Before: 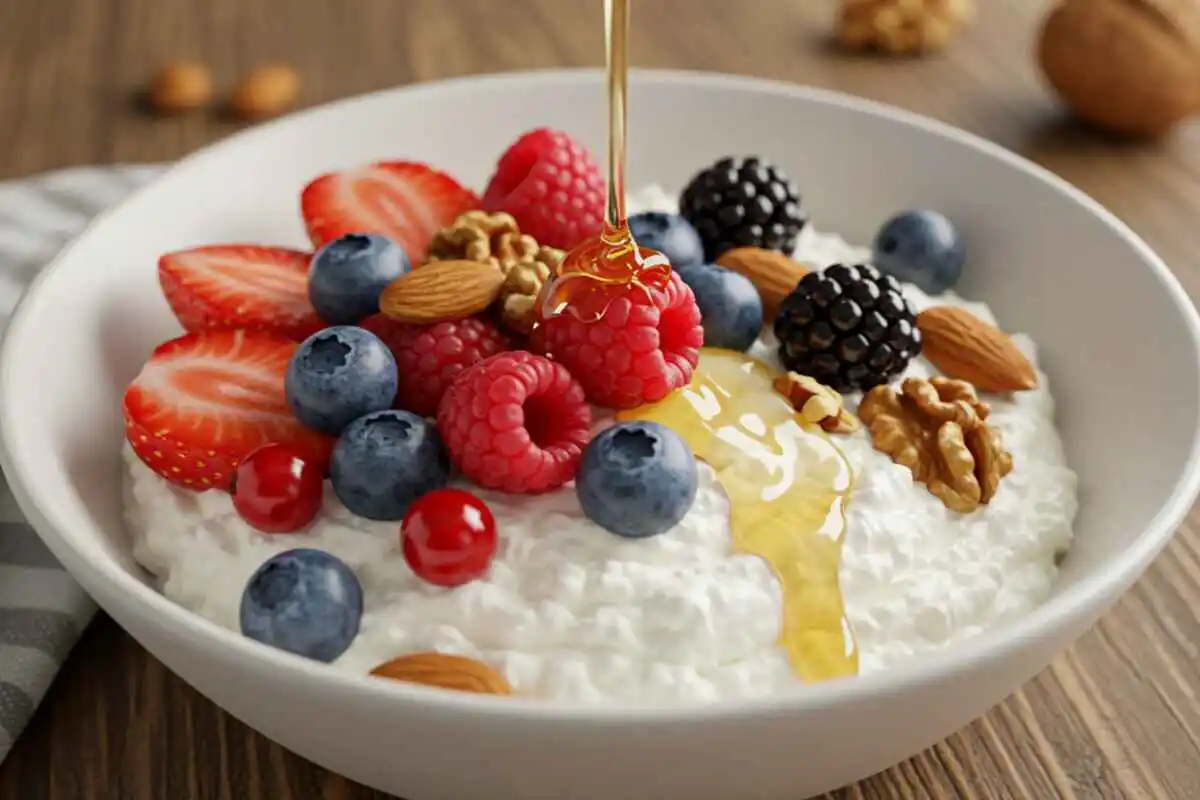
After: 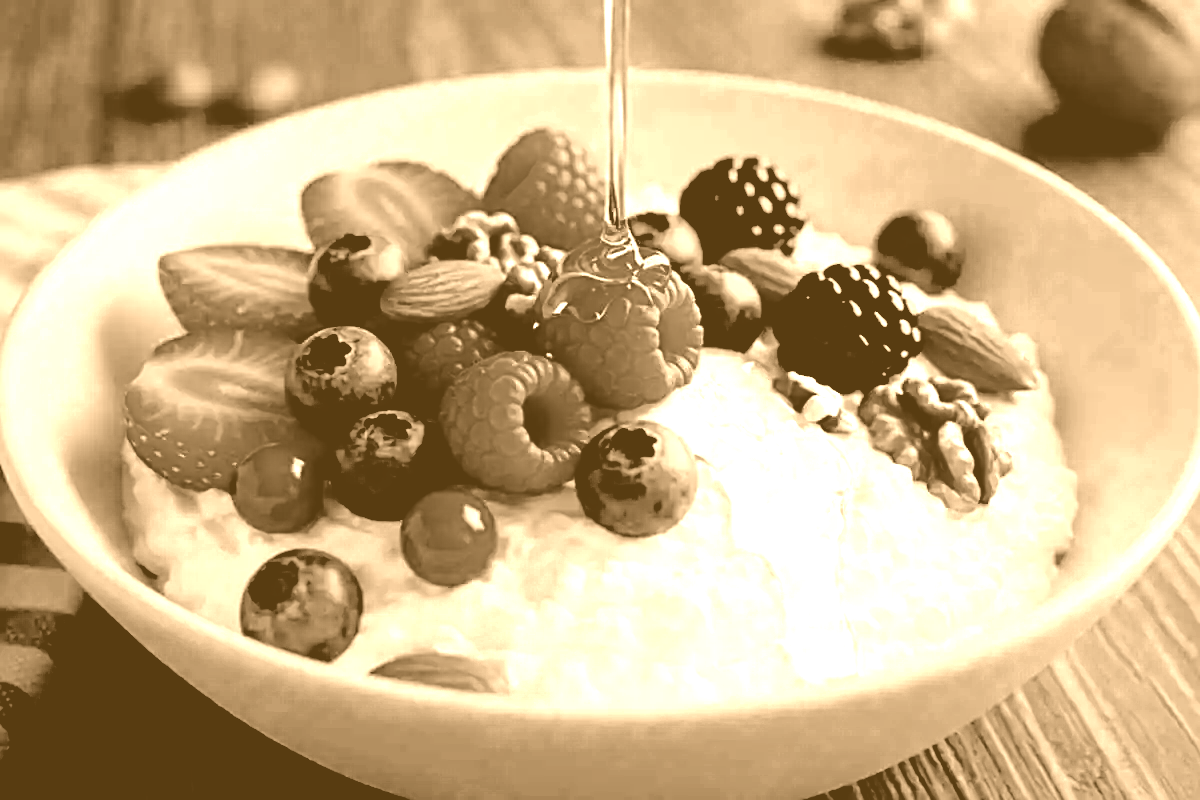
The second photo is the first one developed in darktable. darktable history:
colorize: hue 28.8°, source mix 100%
color zones: curves: ch0 [(0, 0.485) (0.178, 0.476) (0.261, 0.623) (0.411, 0.403) (0.708, 0.603) (0.934, 0.412)]; ch1 [(0.003, 0.485) (0.149, 0.496) (0.229, 0.584) (0.326, 0.551) (0.484, 0.262) (0.757, 0.643)]
exposure: black level correction 0.056, exposure -0.039 EV, compensate highlight preservation false
sharpen: radius 2.529, amount 0.323
color balance rgb: perceptual saturation grading › global saturation 30%, global vibrance 10%
